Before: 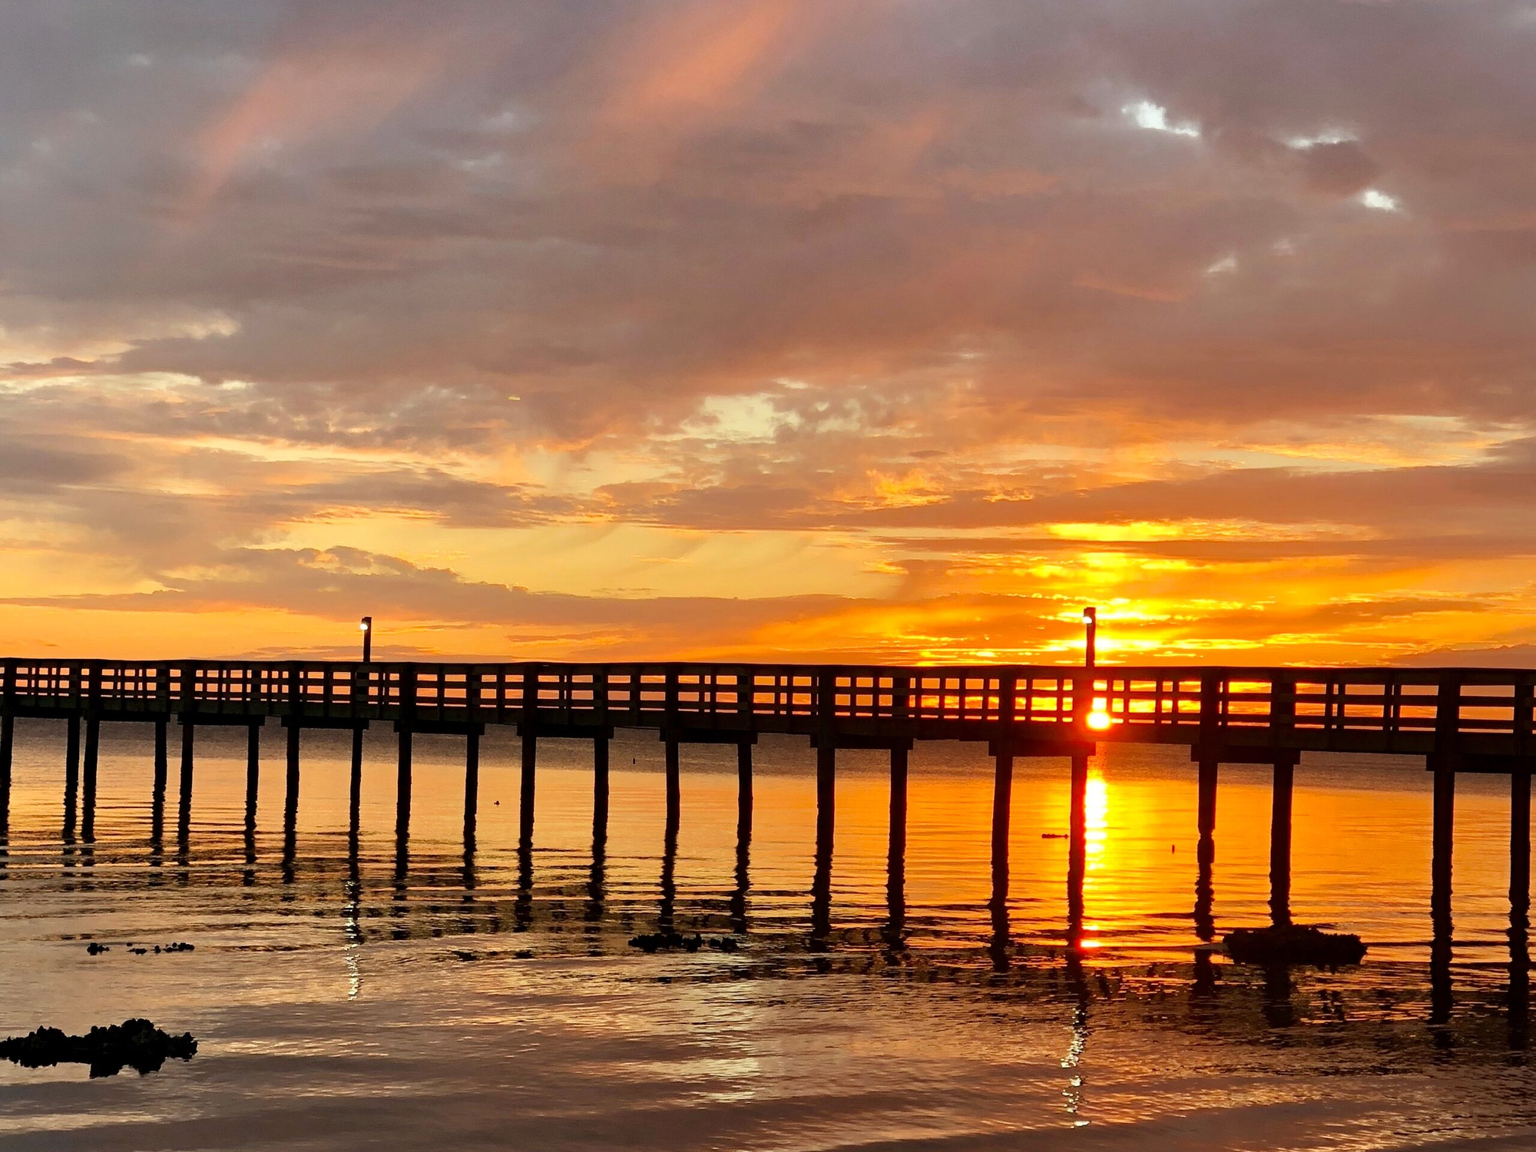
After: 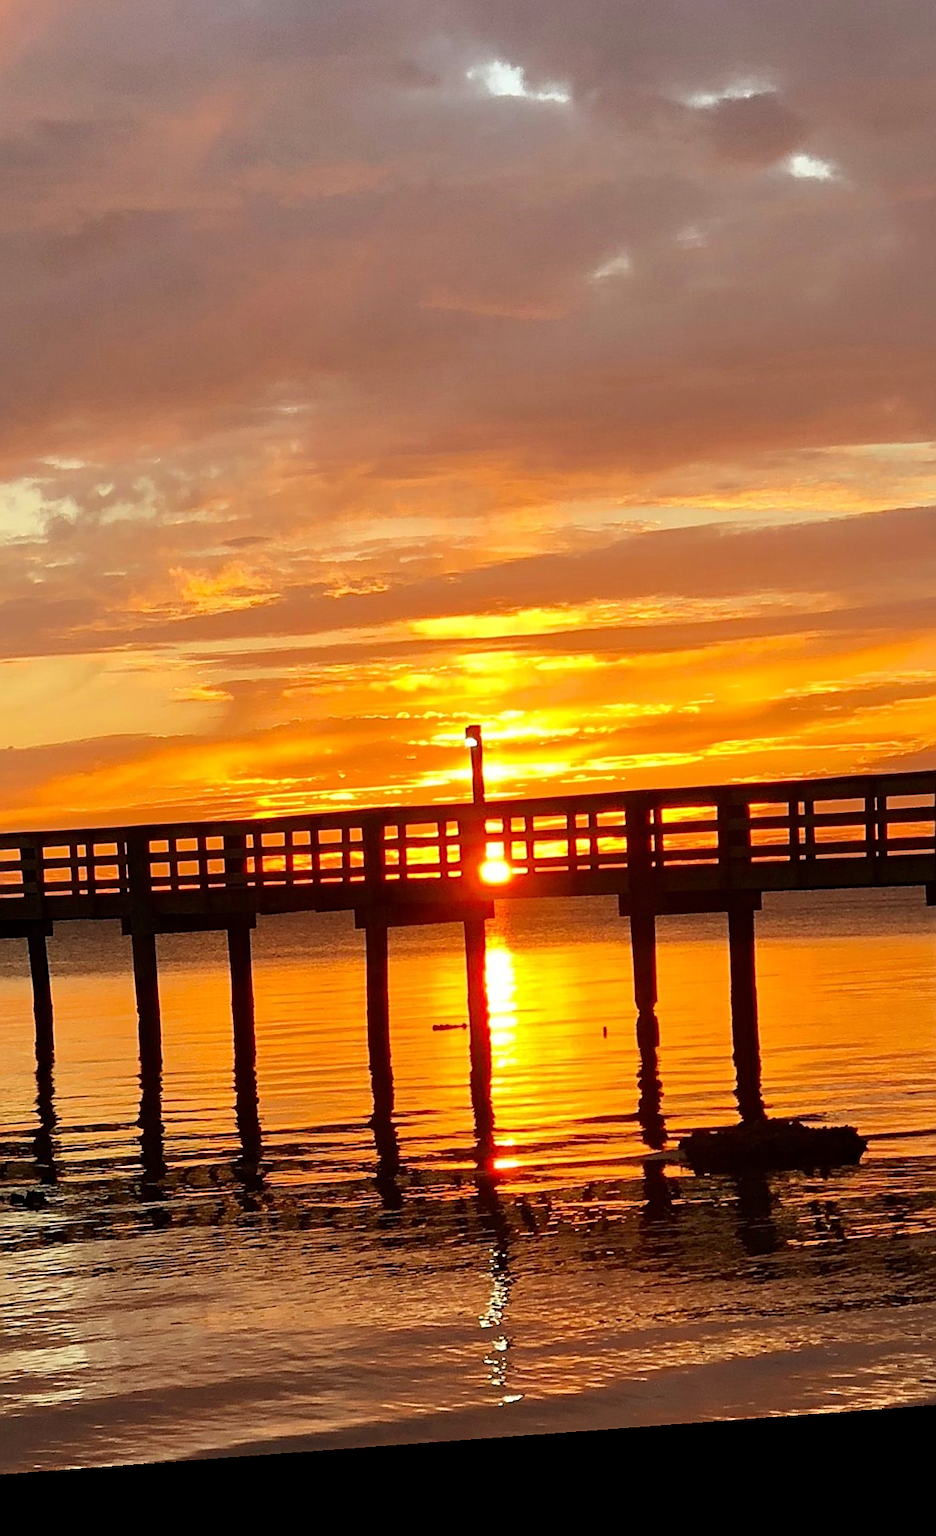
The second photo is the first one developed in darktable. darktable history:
sharpen: on, module defaults
crop: left 47.628%, top 6.643%, right 7.874%
rotate and perspective: rotation -4.25°, automatic cropping off
